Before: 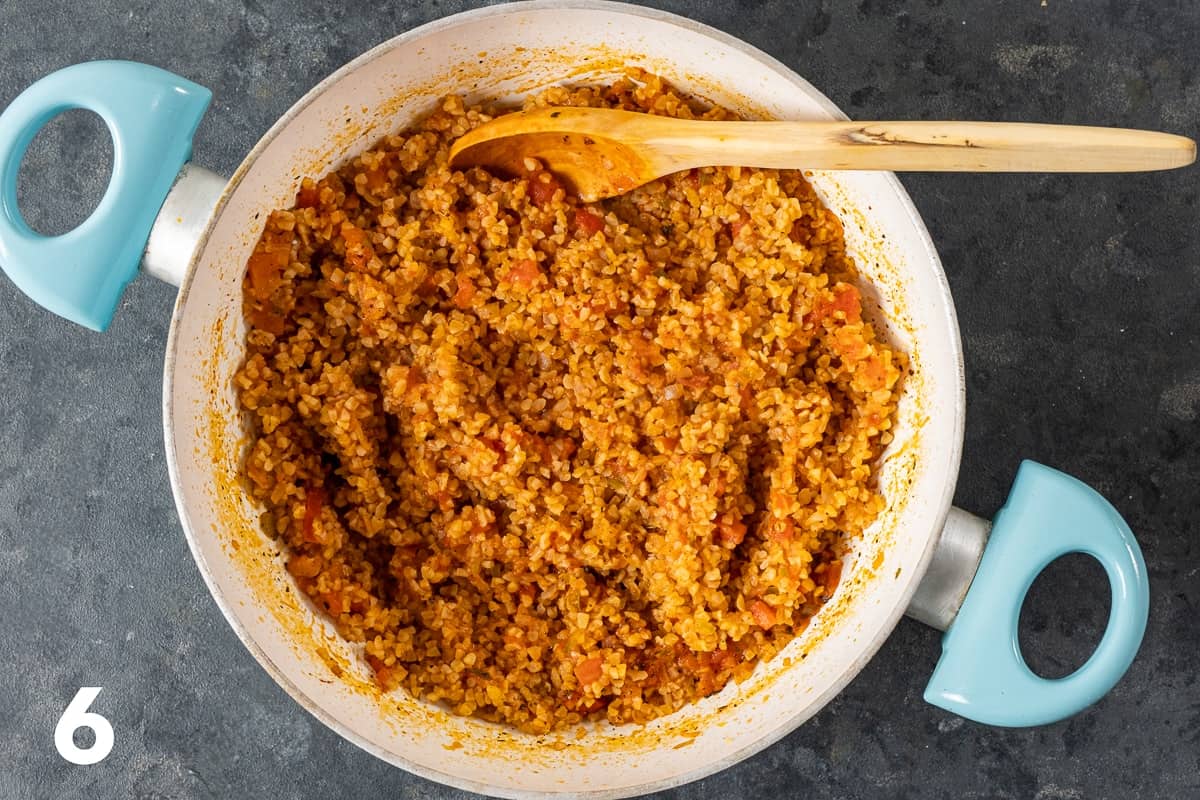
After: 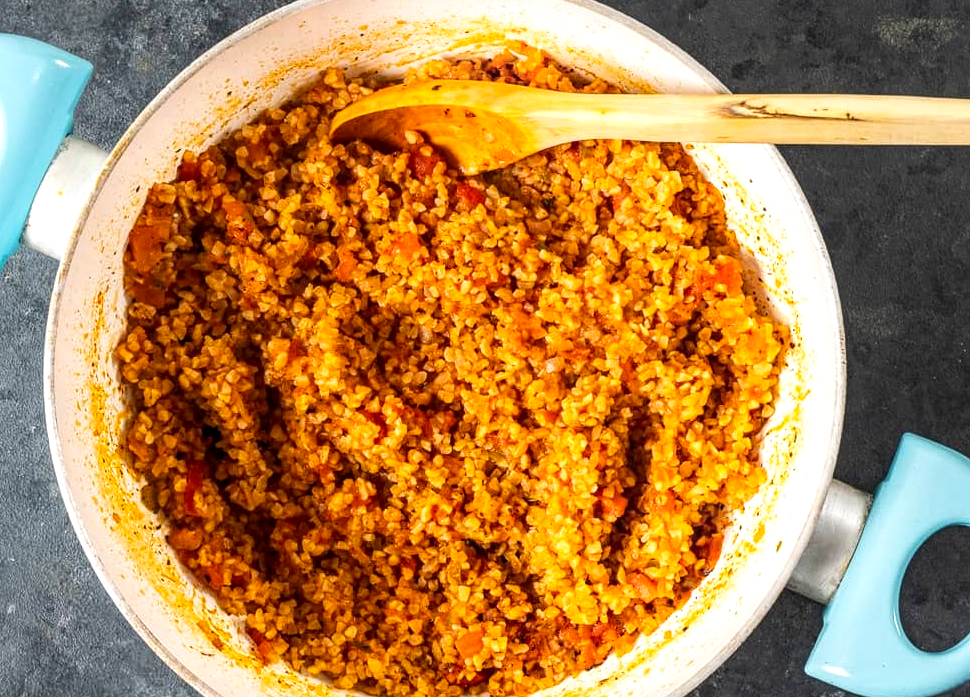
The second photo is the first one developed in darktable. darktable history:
exposure: exposure 0.15 EV, compensate highlight preservation false
tone equalizer: -8 EV -0.001 EV, -7 EV 0.001 EV, -6 EV -0.004 EV, -5 EV -0.014 EV, -4 EV -0.059 EV, -3 EV -0.201 EV, -2 EV -0.254 EV, -1 EV 0.098 EV, +0 EV 0.284 EV
crop: left 9.938%, top 3.49%, right 9.16%, bottom 9.272%
tone curve: curves: ch0 [(0, 0) (0.08, 0.069) (0.4, 0.391) (0.6, 0.609) (0.92, 0.93) (1, 1)], preserve colors none
contrast brightness saturation: saturation 0.135
local contrast: on, module defaults
shadows and highlights: shadows -40.33, highlights 63.9, soften with gaussian
